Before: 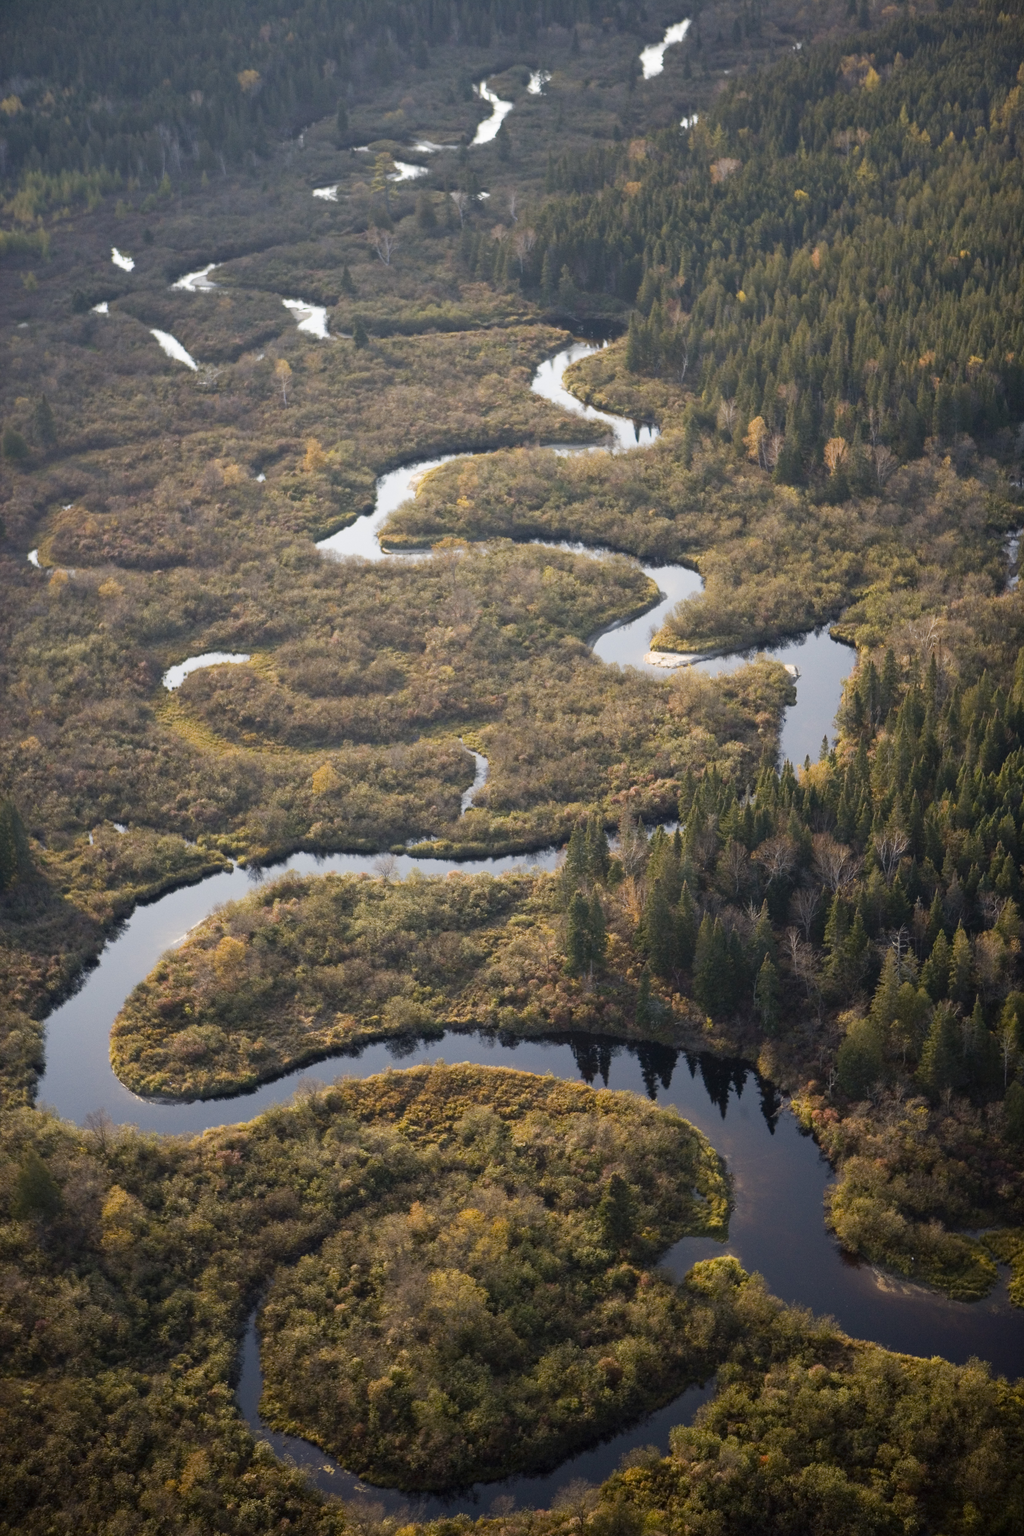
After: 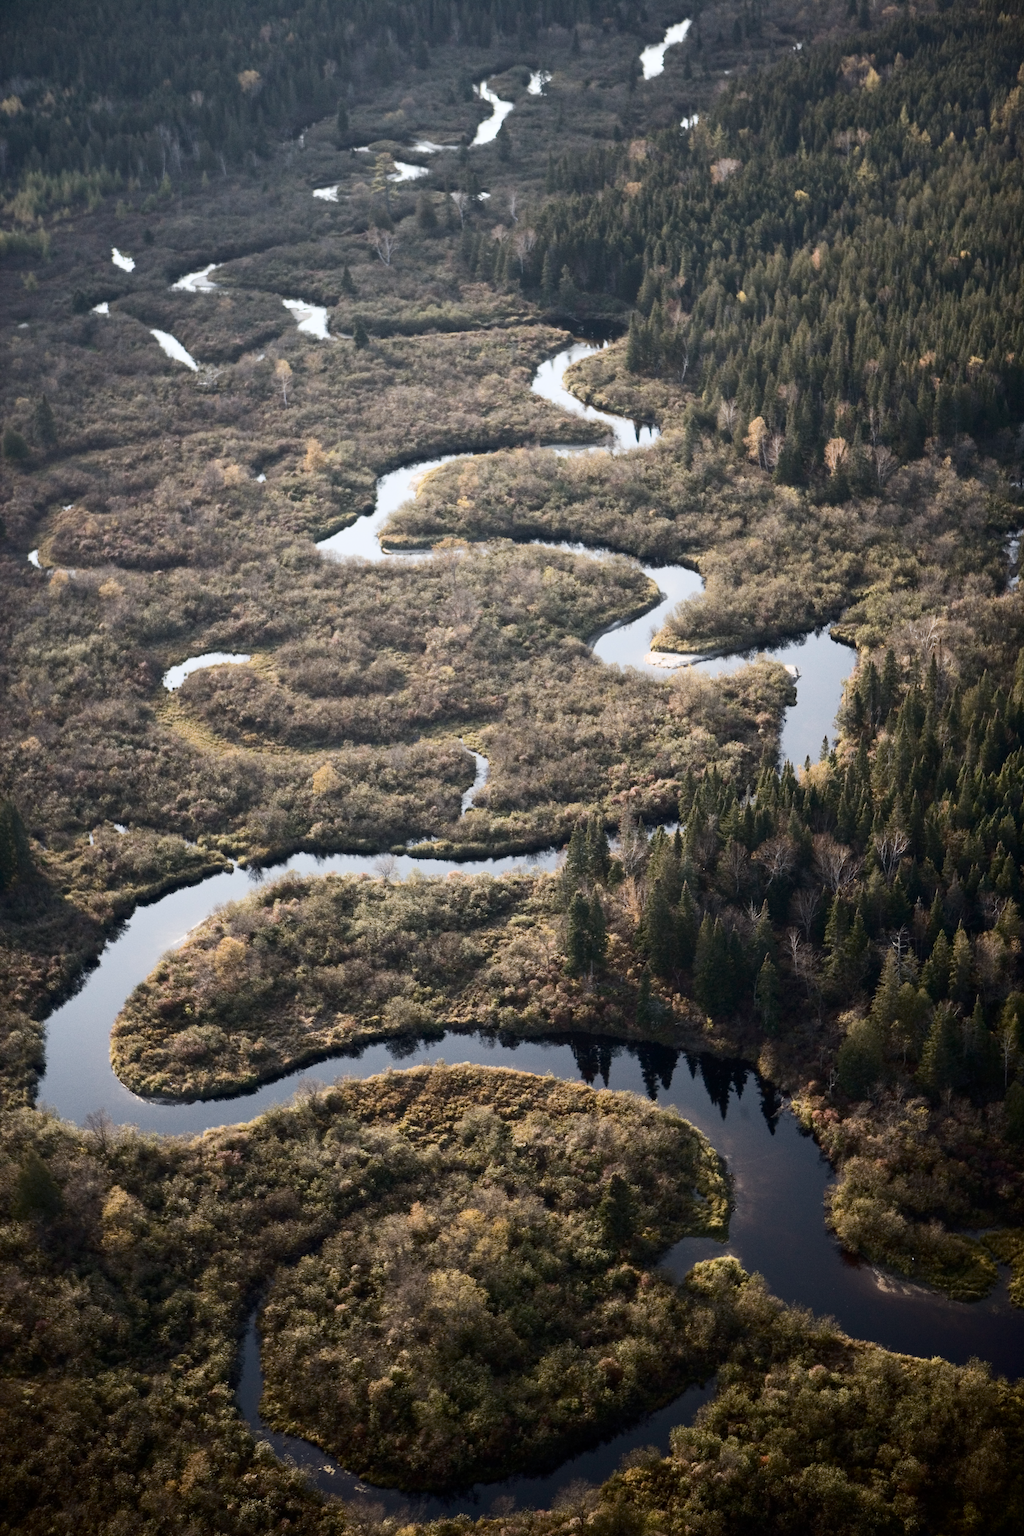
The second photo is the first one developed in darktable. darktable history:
contrast brightness saturation: contrast 0.25, saturation -0.31
white balance: red 0.98, blue 1.034
